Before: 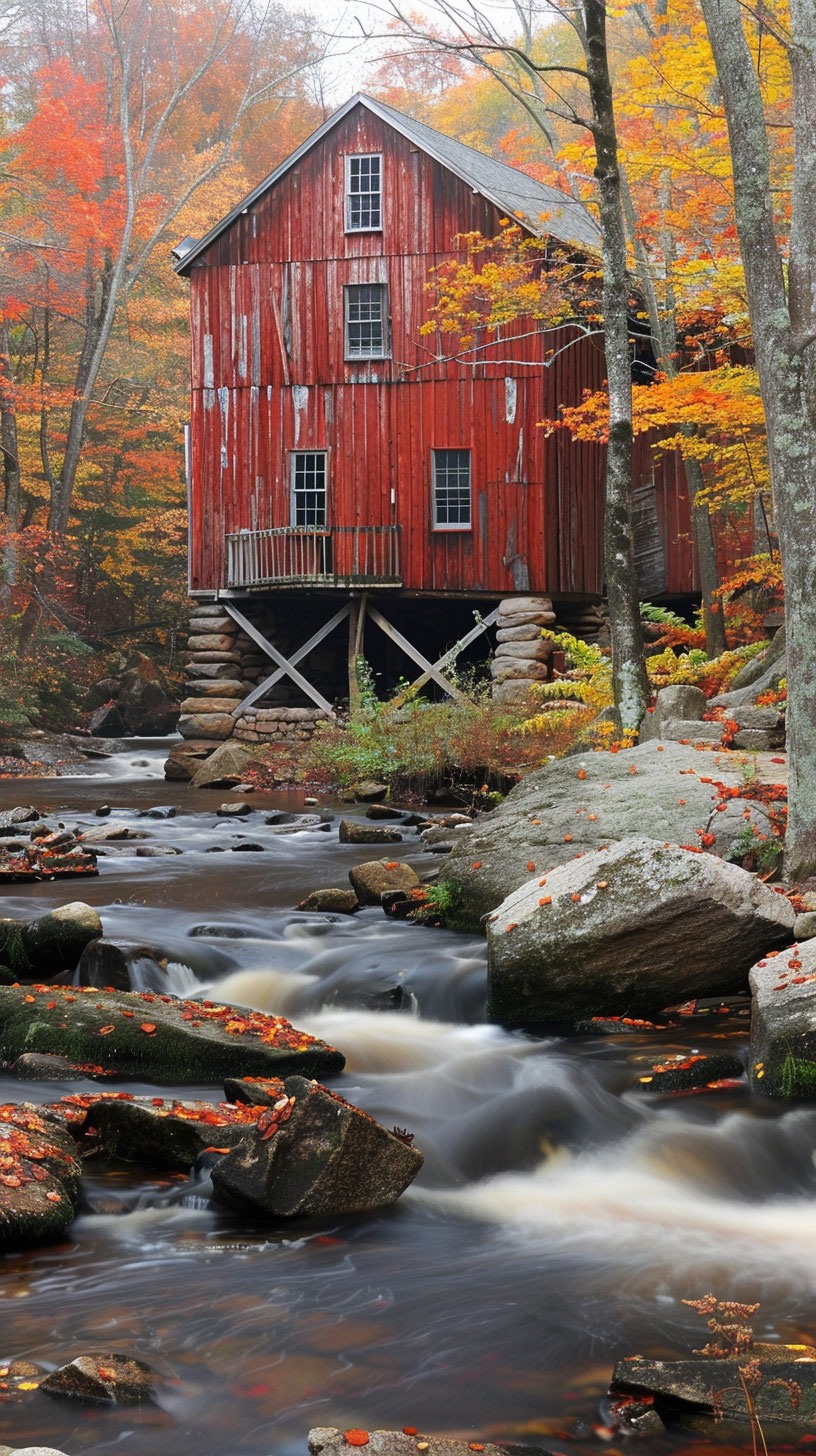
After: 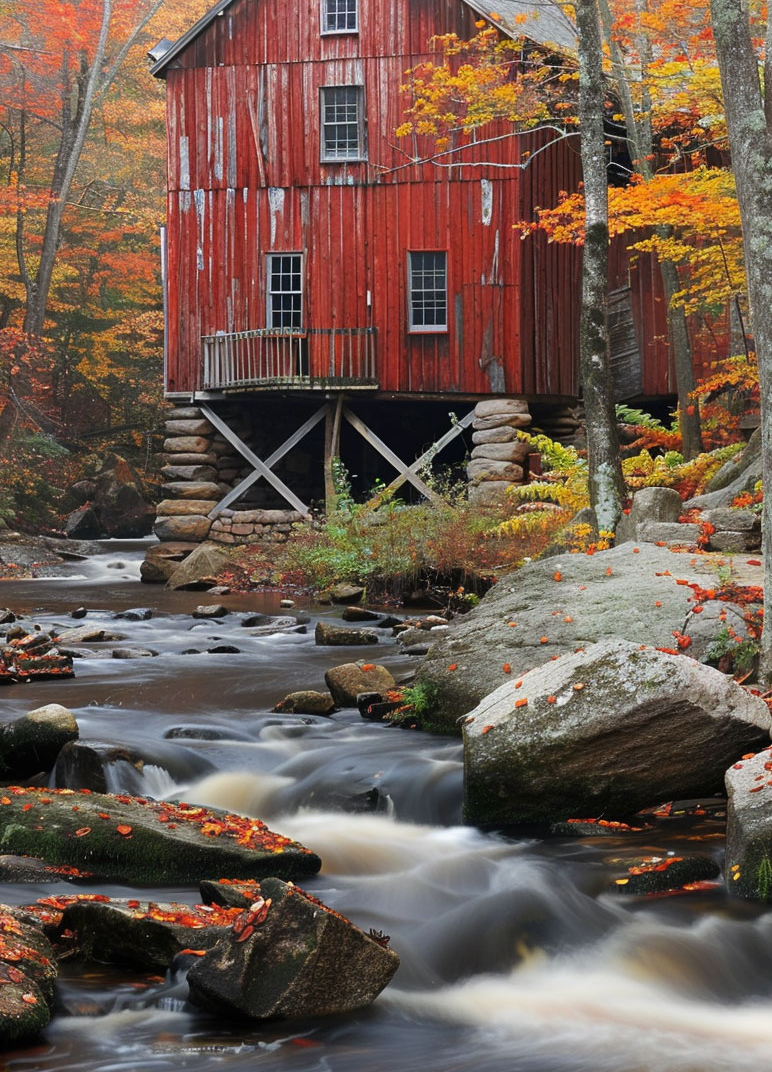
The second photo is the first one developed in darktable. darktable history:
crop and rotate: left 2.978%, top 13.609%, right 2.346%, bottom 12.713%
